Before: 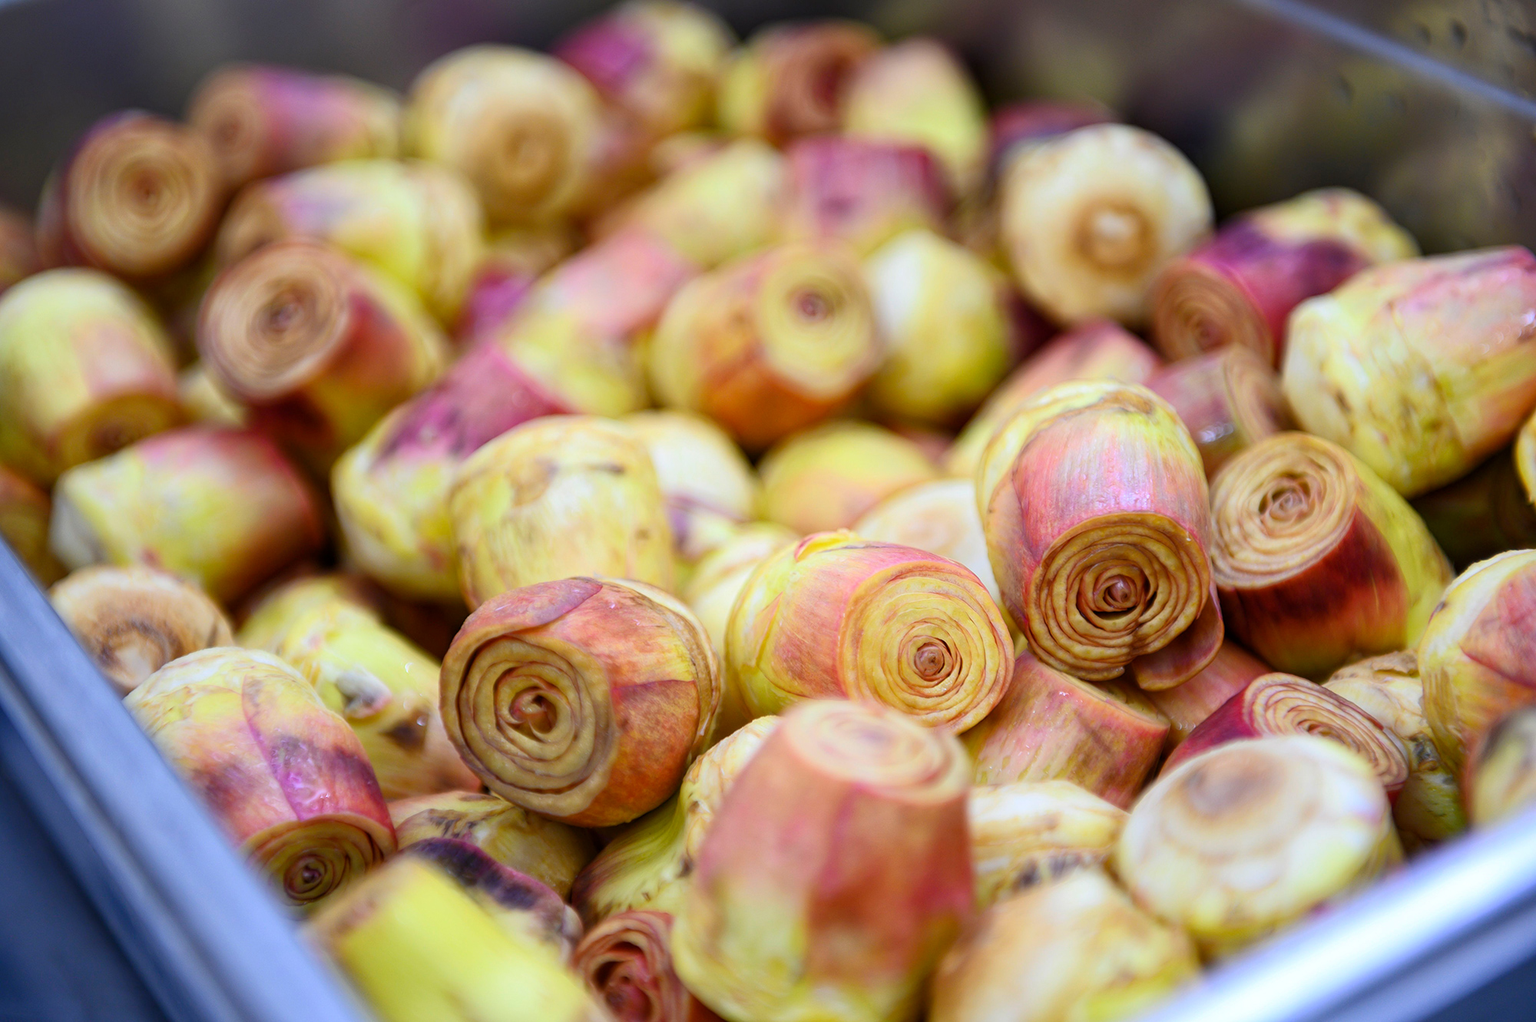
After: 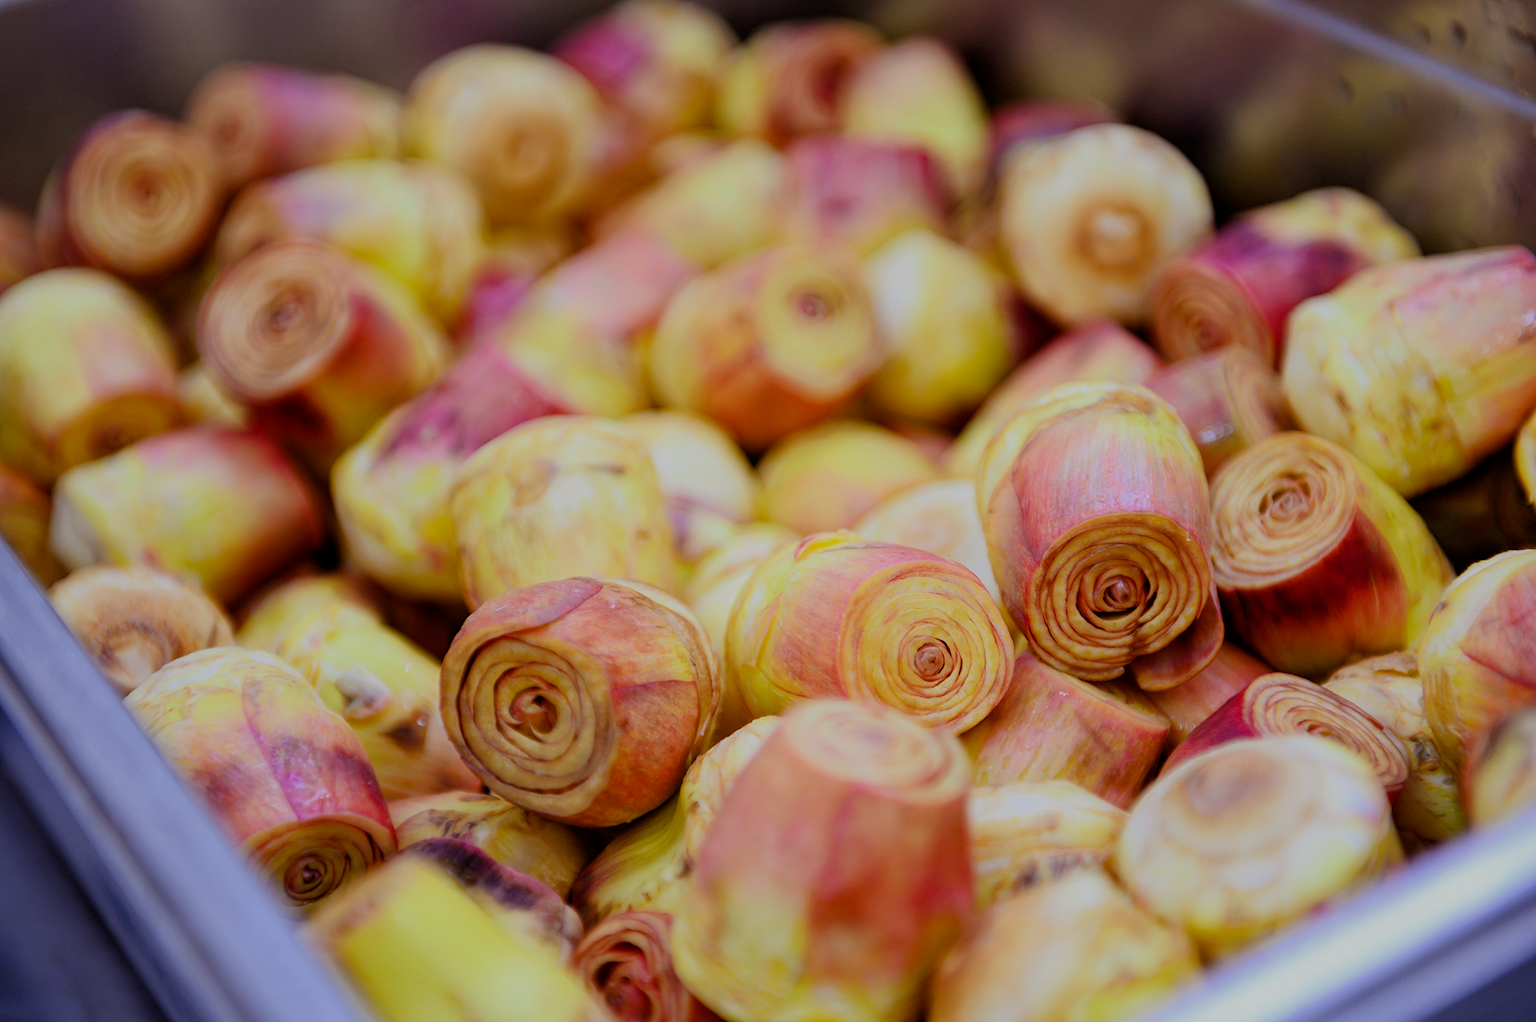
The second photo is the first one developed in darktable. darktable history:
filmic rgb: black relative exposure -6.59 EV, white relative exposure 4.71 EV, hardness 3.13, contrast 0.805
rgb levels: mode RGB, independent channels, levels [[0, 0.5, 1], [0, 0.521, 1], [0, 0.536, 1]]
bloom: size 5%, threshold 95%, strength 15%
